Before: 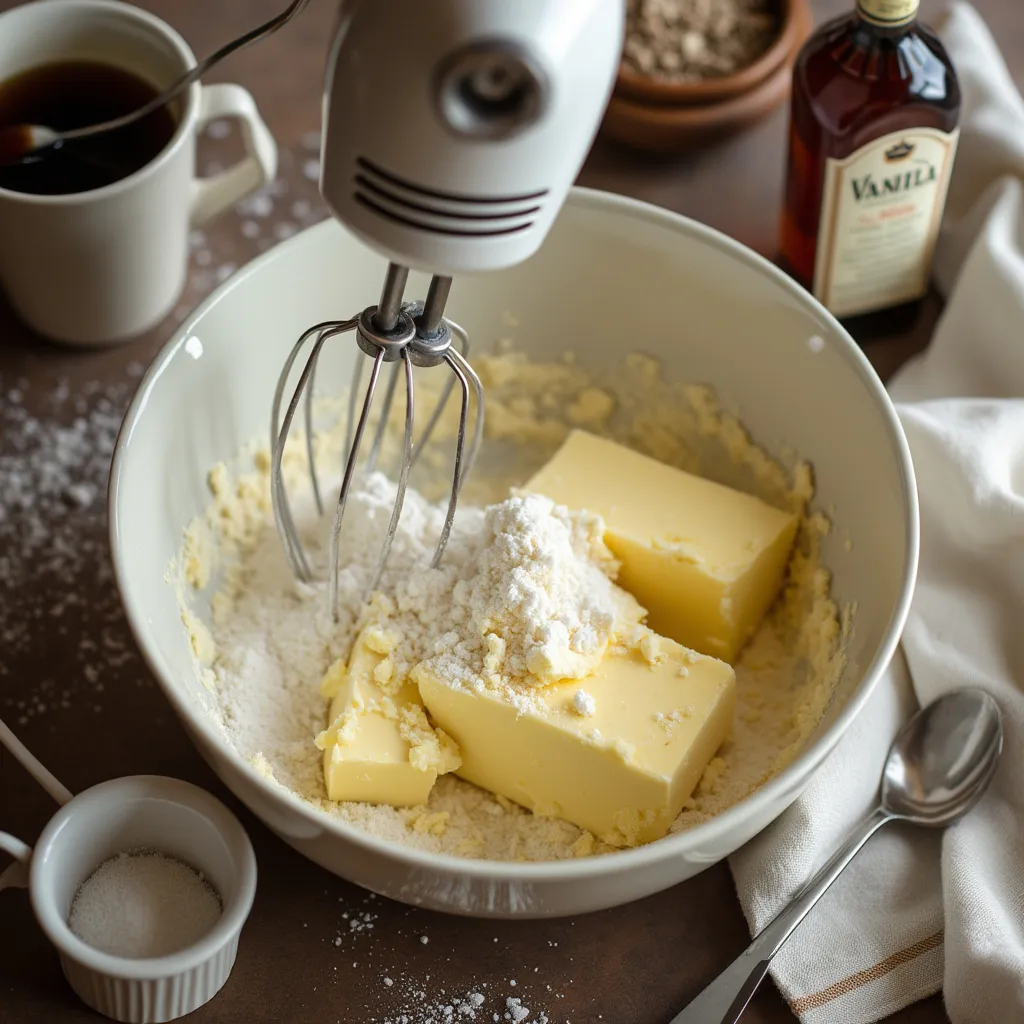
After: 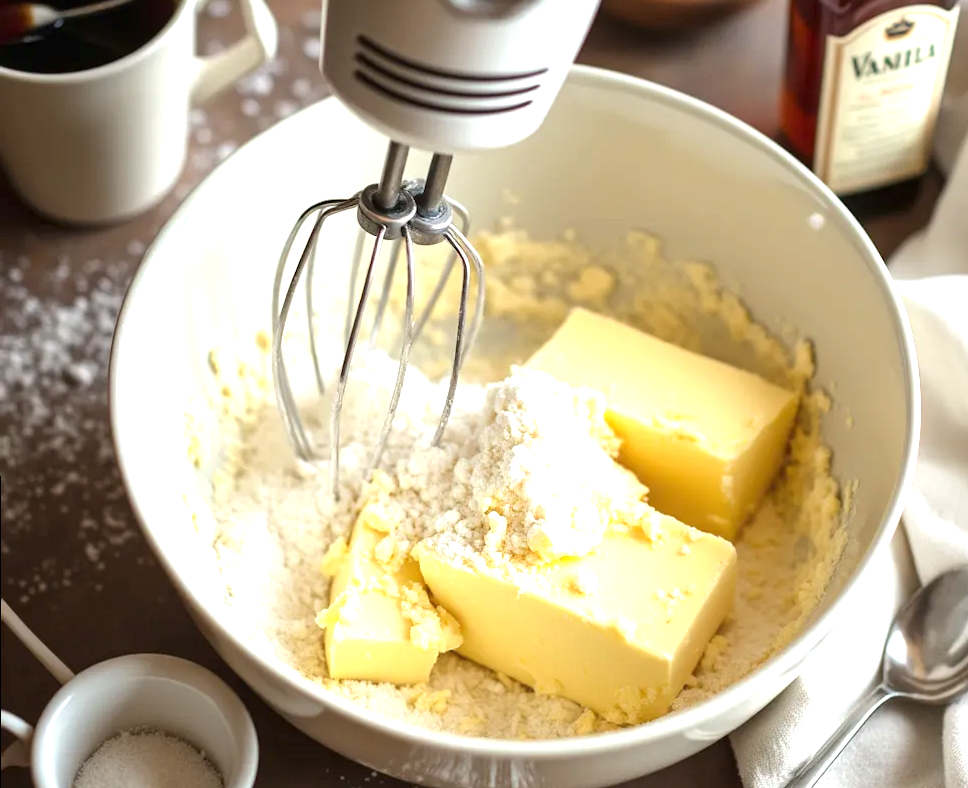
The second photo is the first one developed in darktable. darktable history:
crop and rotate: angle 0.096°, top 12.007%, right 5.586%, bottom 11.108%
tone equalizer: edges refinement/feathering 500, mask exposure compensation -1.57 EV, preserve details no
exposure: black level correction 0, exposure 1.105 EV, compensate highlight preservation false
